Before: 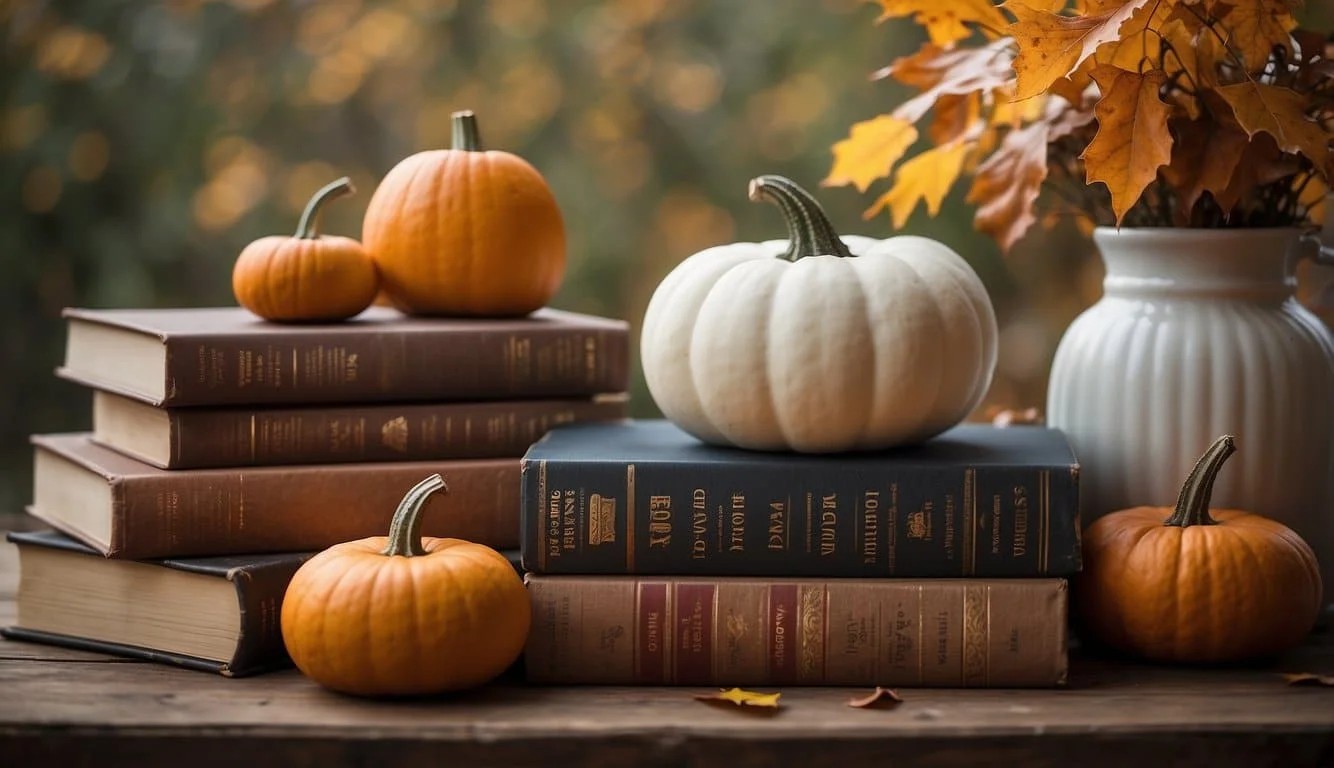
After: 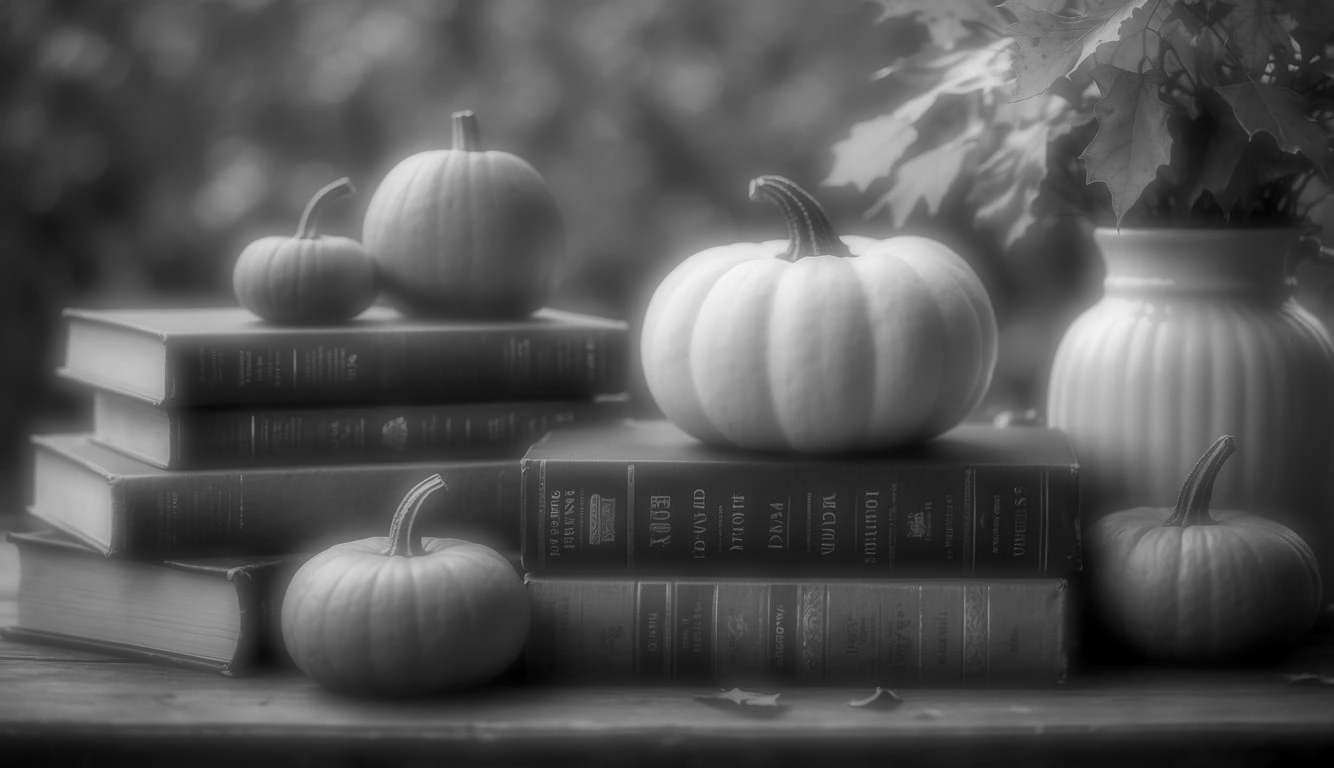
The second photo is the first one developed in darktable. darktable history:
soften: on, module defaults
local contrast: on, module defaults
color calibration: output gray [0.18, 0.41, 0.41, 0], gray › normalize channels true, illuminant same as pipeline (D50), adaptation XYZ, x 0.346, y 0.359, gamut compression 0
